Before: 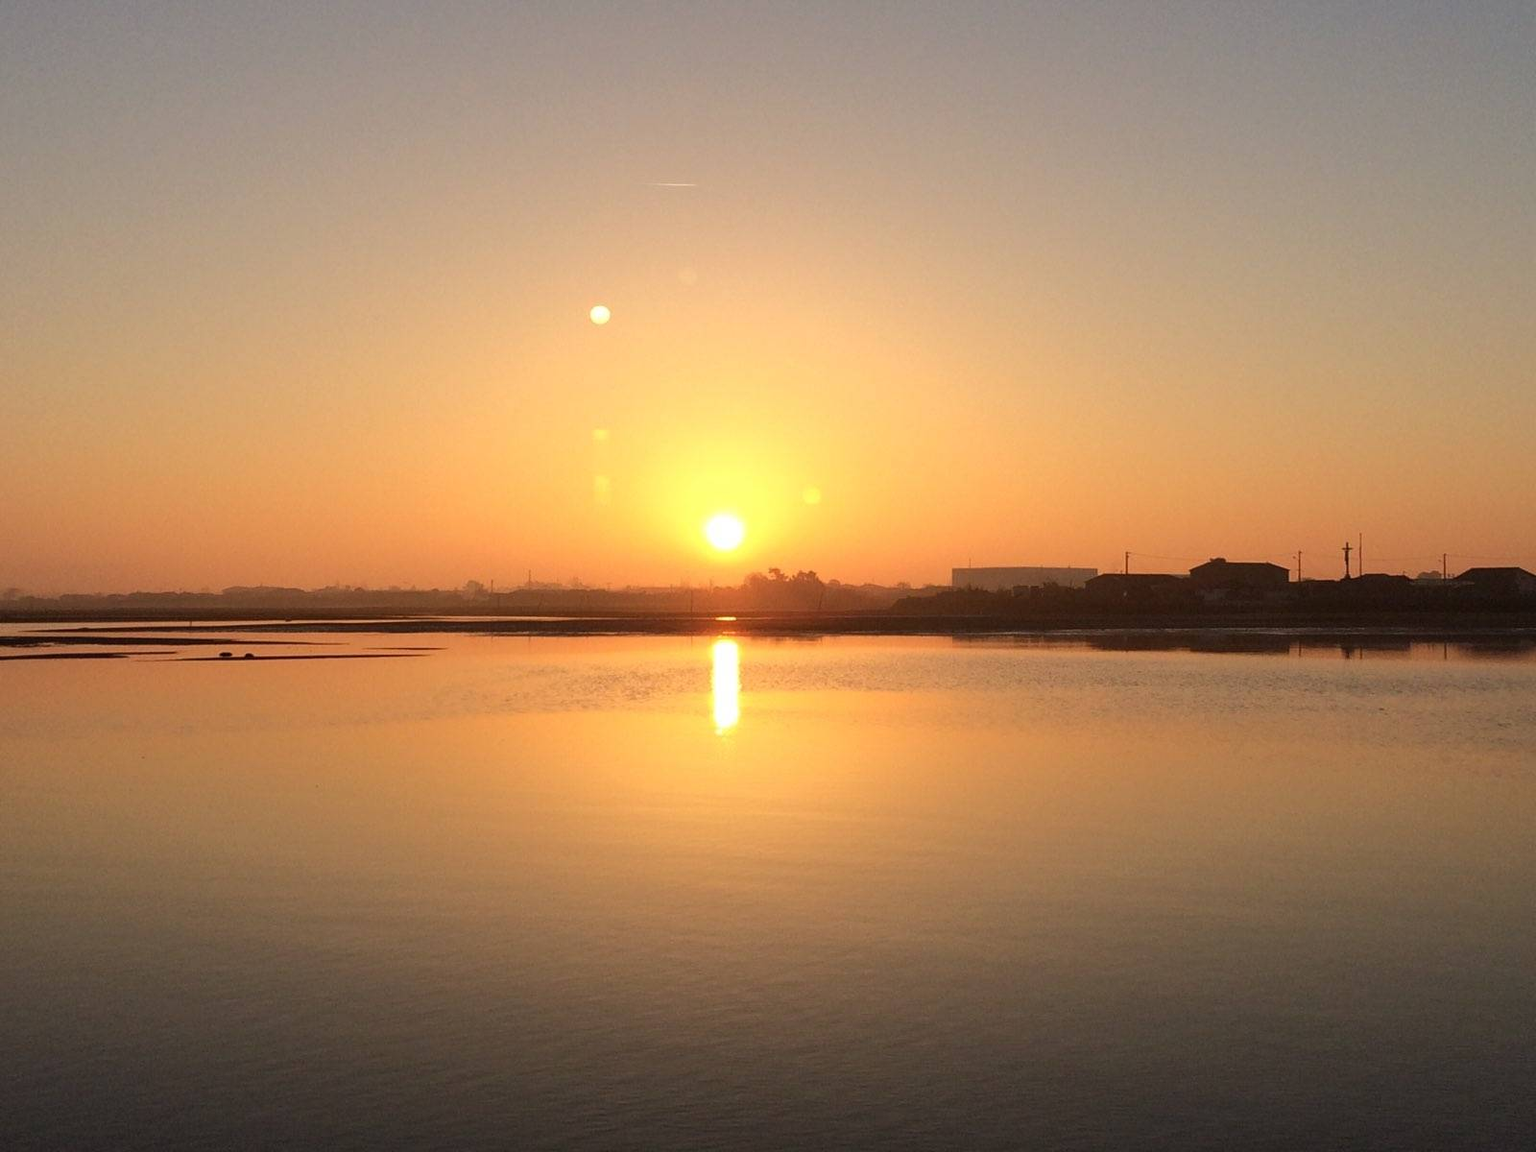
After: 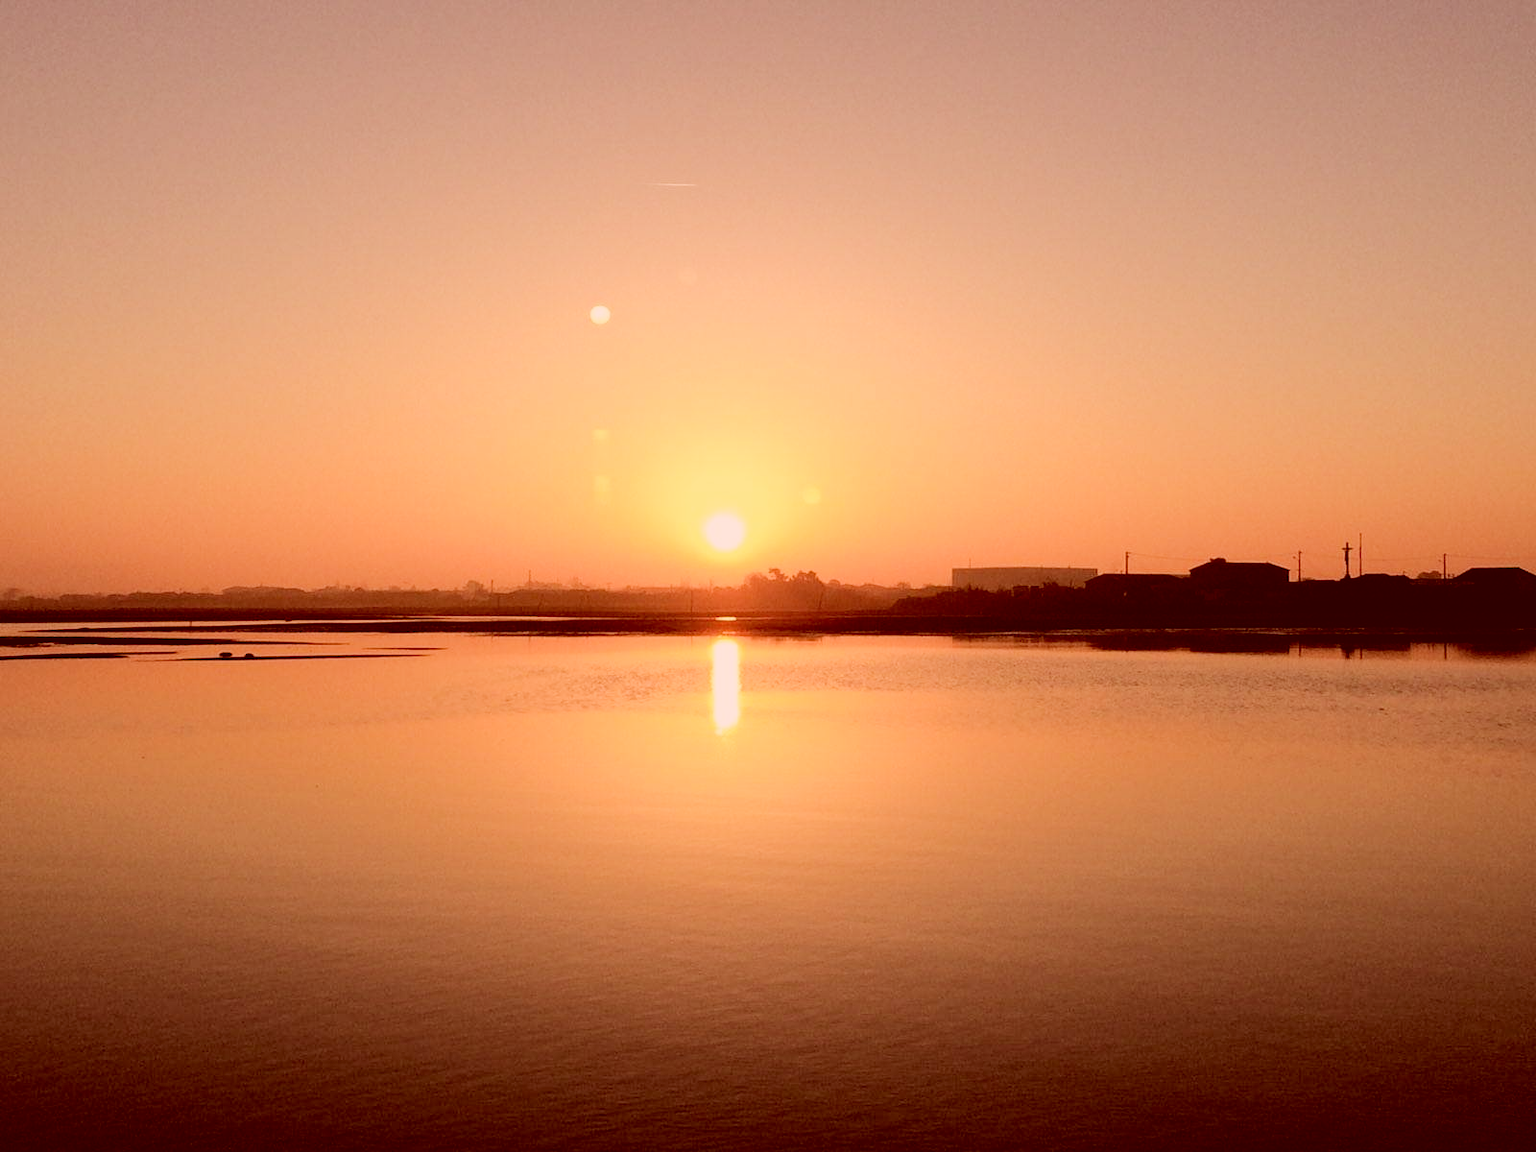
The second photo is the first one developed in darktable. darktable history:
color correction: highlights a* 9.15, highlights b* 8.9, shadows a* 39.58, shadows b* 39.47, saturation 0.777
exposure: black level correction 0.002, exposure 0.296 EV, compensate exposure bias true, compensate highlight preservation false
filmic rgb: black relative exposure -5.12 EV, white relative exposure 3.98 EV, threshold 5.94 EV, hardness 2.9, contrast 1.202, highlights saturation mix -31%, enable highlight reconstruction true
